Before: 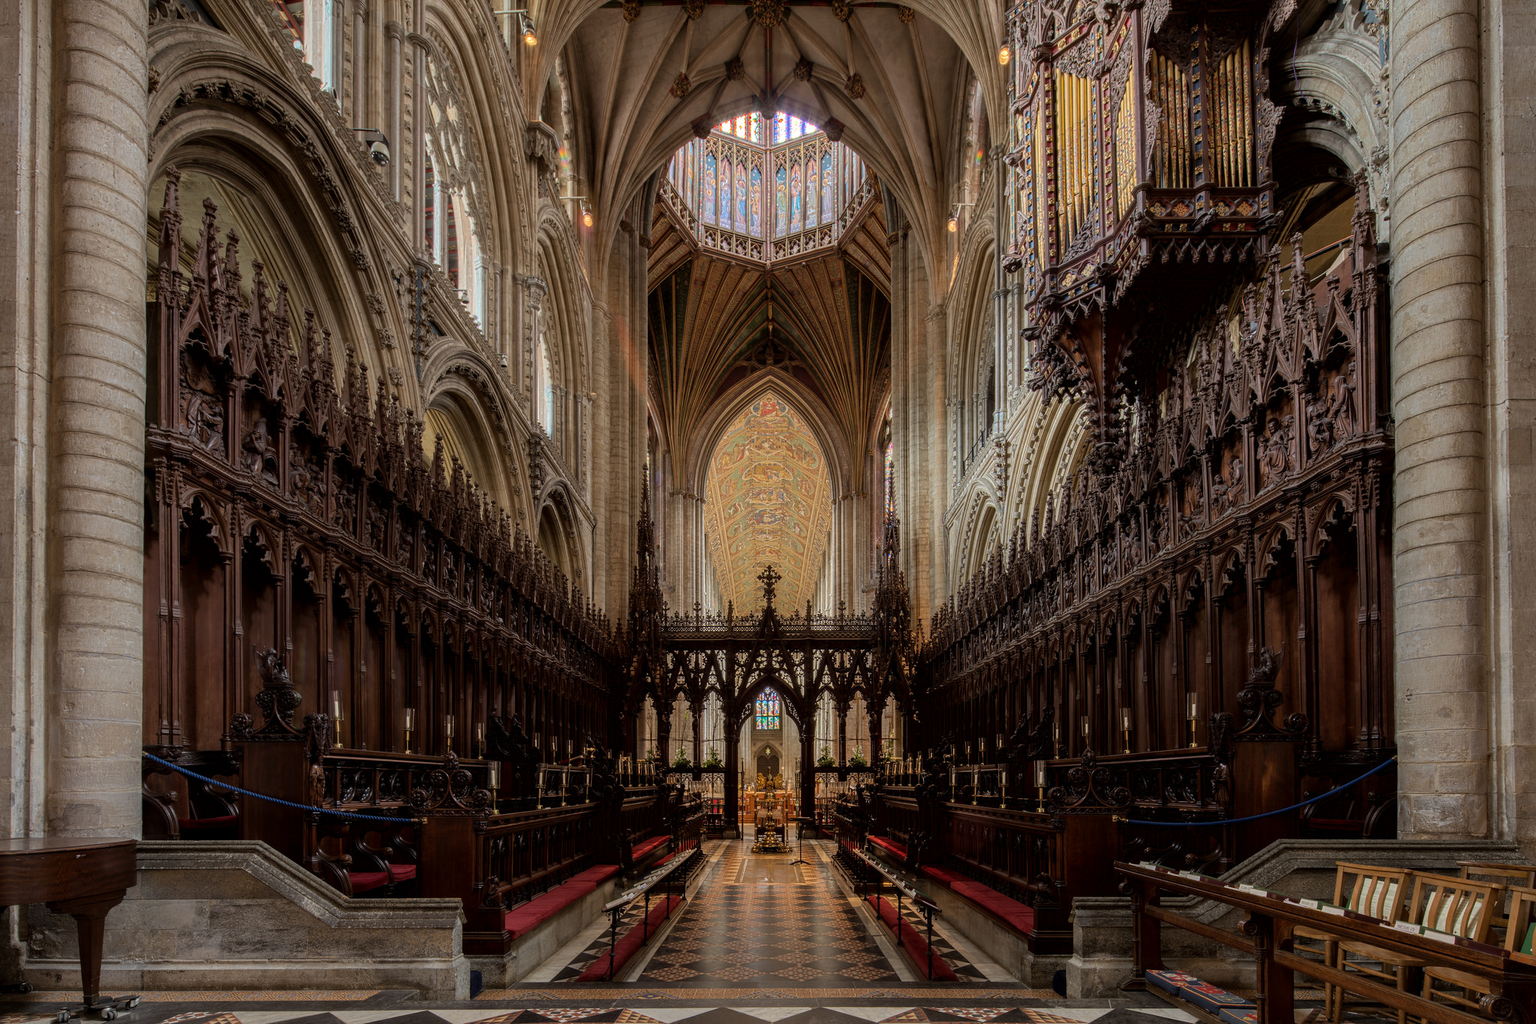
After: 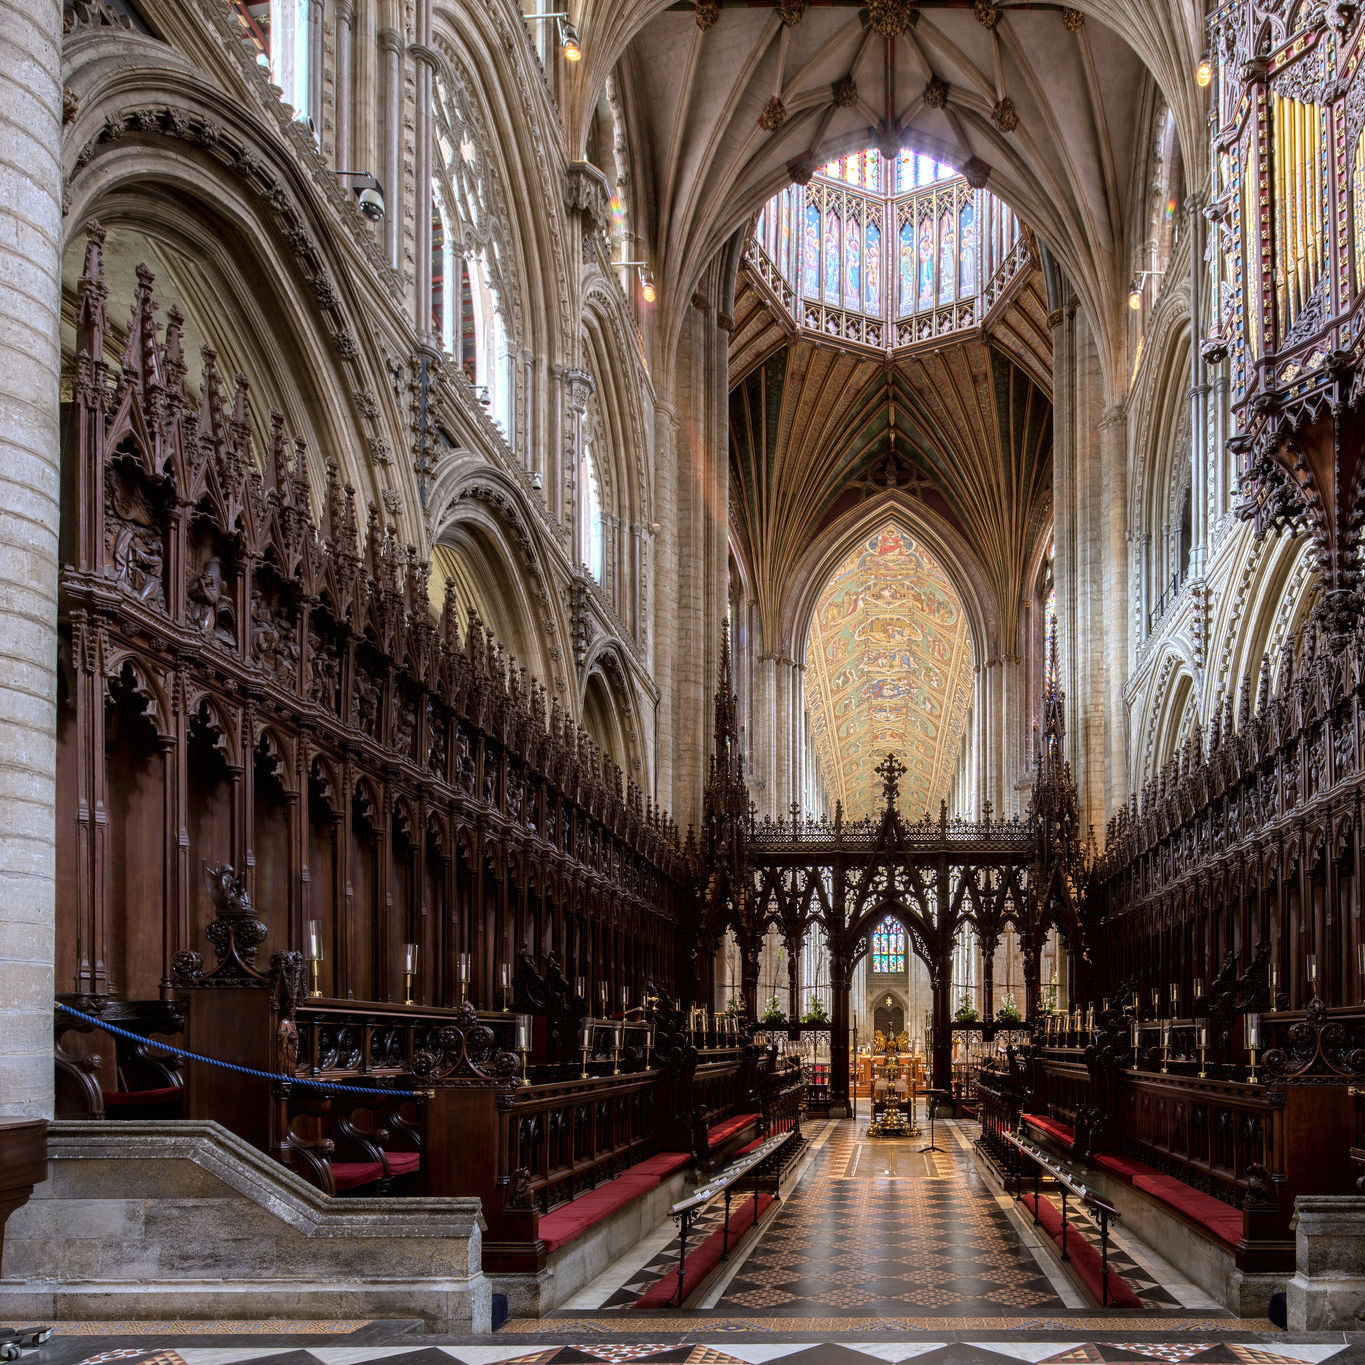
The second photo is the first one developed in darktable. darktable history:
white balance: red 0.948, green 1.02, blue 1.176
crop and rotate: left 6.617%, right 26.717%
exposure: black level correction 0, exposure 0.7 EV, compensate exposure bias true, compensate highlight preservation false
